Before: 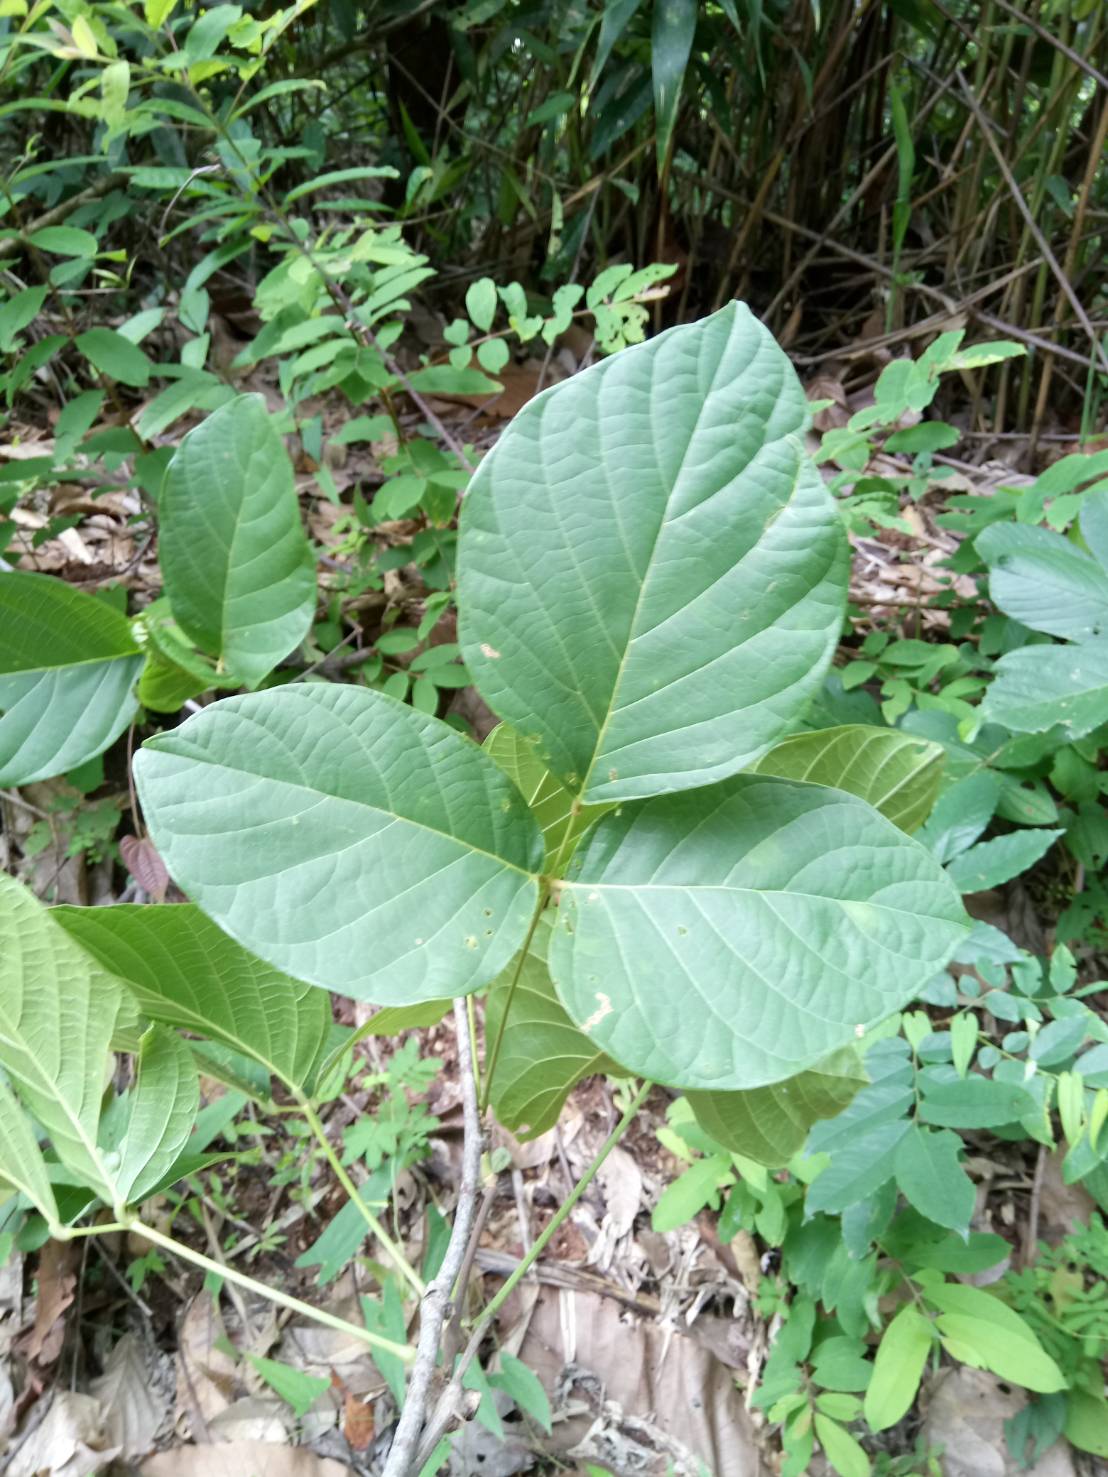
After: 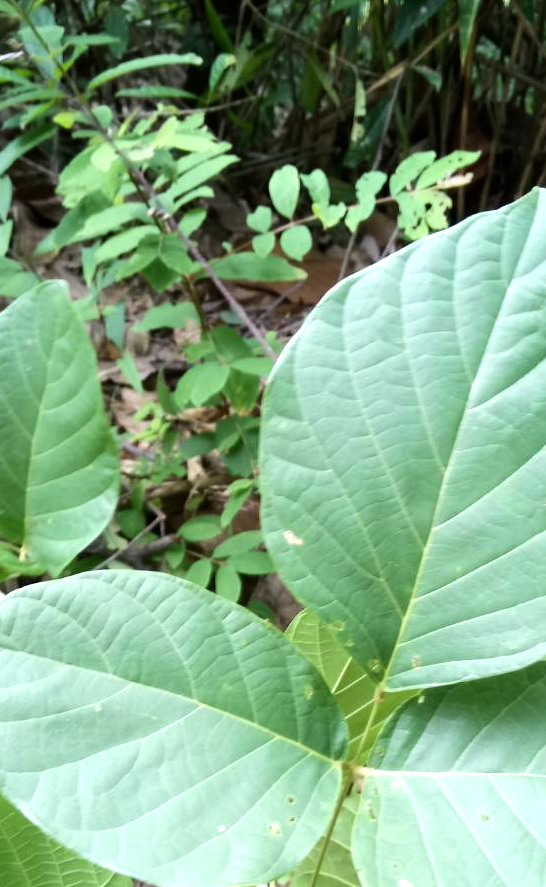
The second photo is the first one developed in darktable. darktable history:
tone equalizer: -8 EV -0.417 EV, -7 EV -0.389 EV, -6 EV -0.333 EV, -5 EV -0.222 EV, -3 EV 0.222 EV, -2 EV 0.333 EV, -1 EV 0.389 EV, +0 EV 0.417 EV, edges refinement/feathering 500, mask exposure compensation -1.57 EV, preserve details no
crop: left 17.835%, top 7.675%, right 32.881%, bottom 32.213%
